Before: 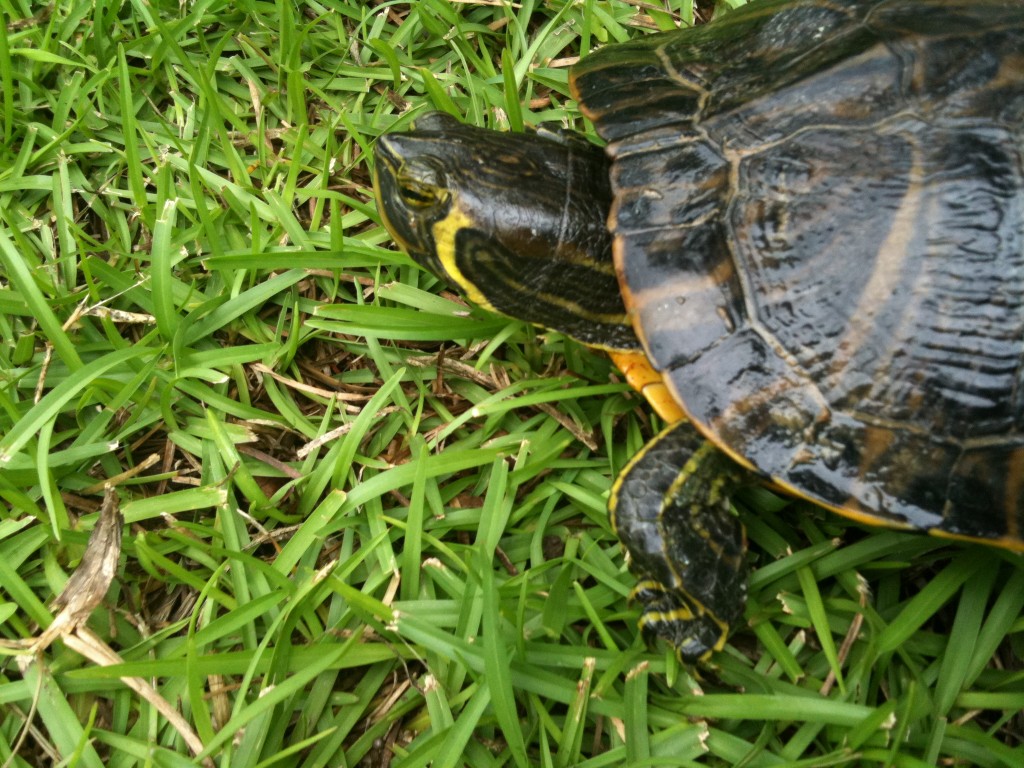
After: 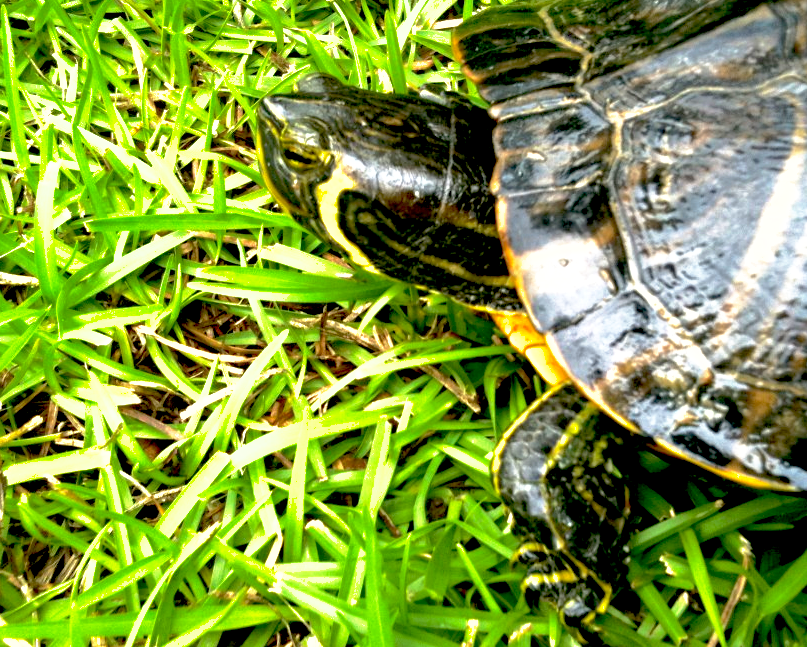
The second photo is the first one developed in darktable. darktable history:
tone equalizer: -8 EV -0.388 EV, -7 EV -0.363 EV, -6 EV -0.305 EV, -5 EV -0.231 EV, -3 EV 0.214 EV, -2 EV 0.305 EV, -1 EV 0.364 EV, +0 EV 0.394 EV, edges refinement/feathering 500, mask exposure compensation -1.57 EV, preserve details no
crop: left 11.513%, top 5.003%, right 9.604%, bottom 10.732%
base curve: curves: ch0 [(0.017, 0) (0.425, 0.441) (0.844, 0.933) (1, 1)], preserve colors none
exposure: black level correction 0.01, exposure 1 EV, compensate exposure bias true, compensate highlight preservation false
shadows and highlights: on, module defaults
